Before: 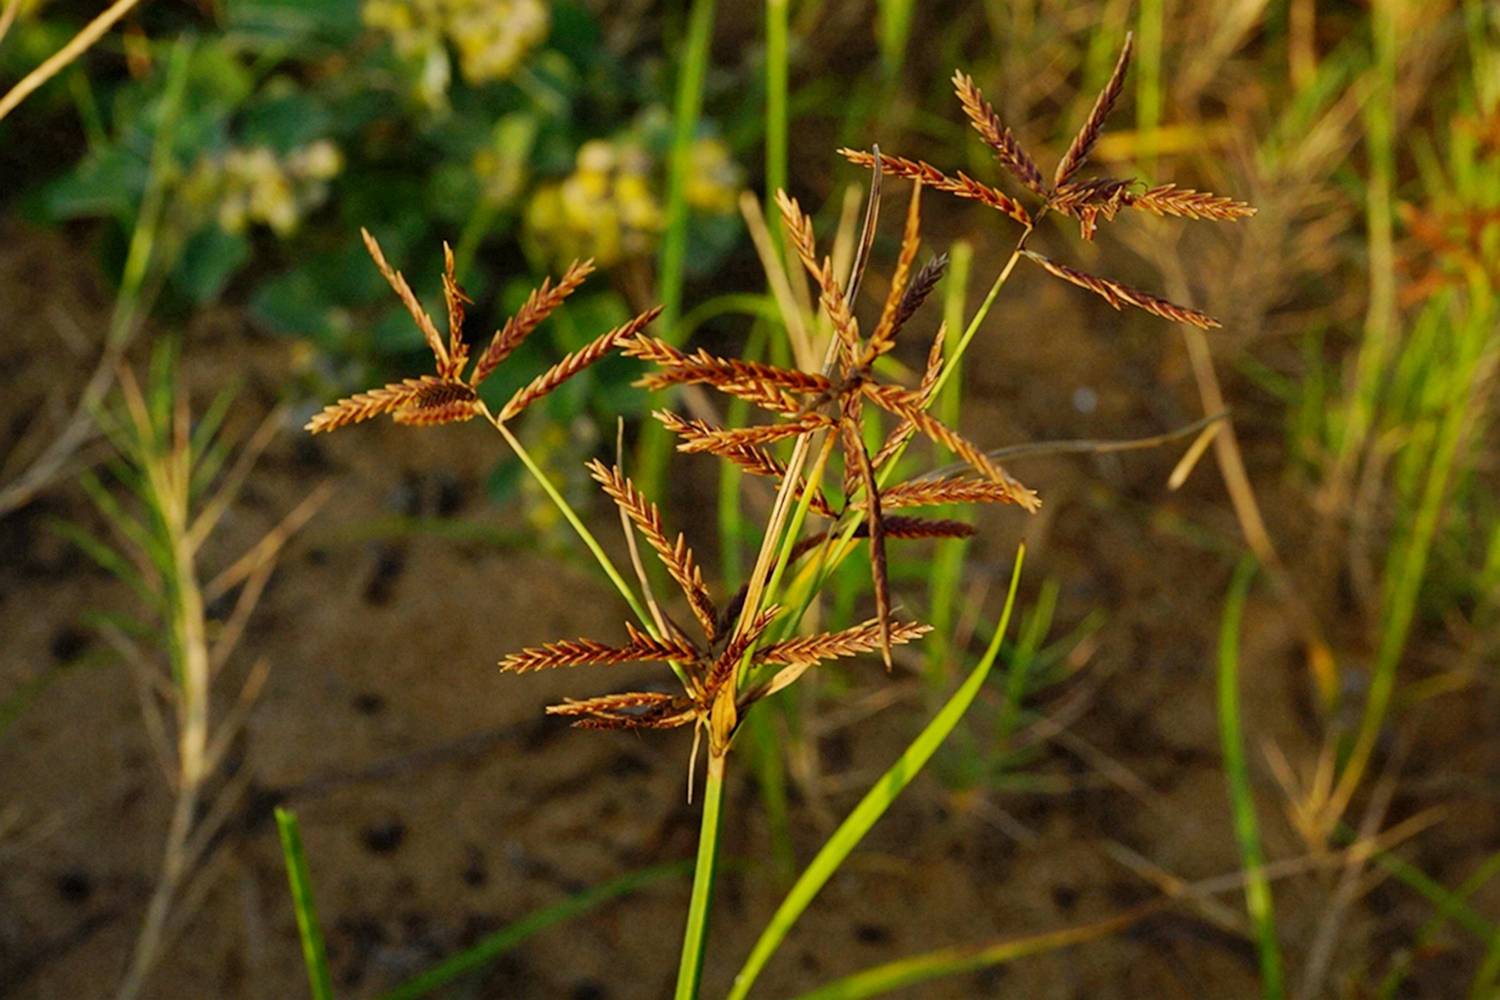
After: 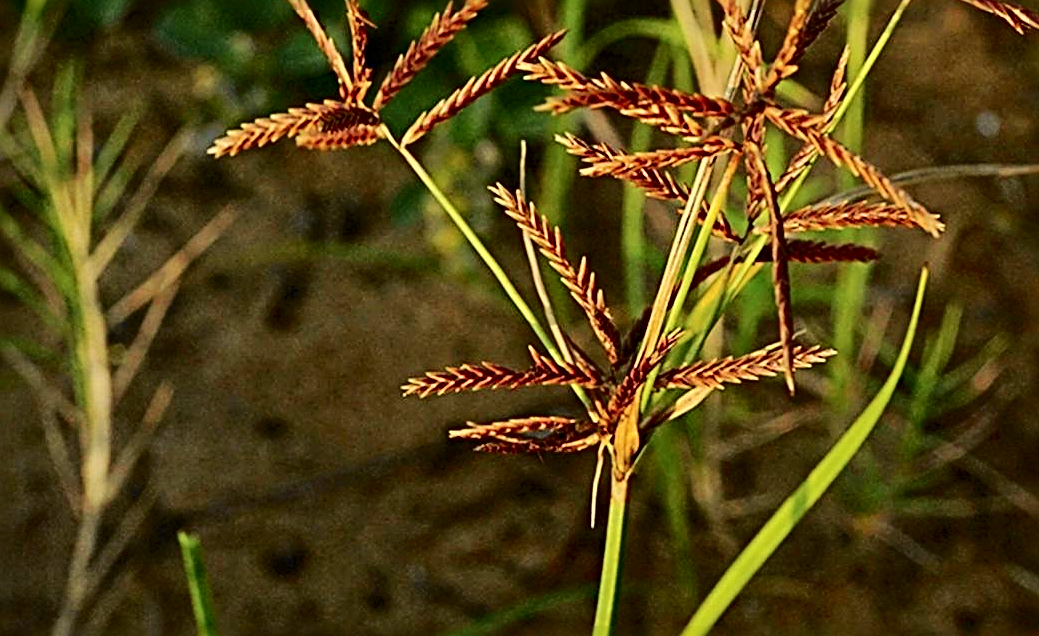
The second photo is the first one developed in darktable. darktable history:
crop: left 6.488%, top 27.668%, right 24.183%, bottom 8.656%
tone curve: curves: ch0 [(0.003, 0) (0.066, 0.031) (0.16, 0.089) (0.269, 0.218) (0.395, 0.408) (0.517, 0.56) (0.684, 0.734) (0.791, 0.814) (1, 1)]; ch1 [(0, 0) (0.164, 0.115) (0.337, 0.332) (0.39, 0.398) (0.464, 0.461) (0.501, 0.5) (0.507, 0.5) (0.534, 0.532) (0.577, 0.59) (0.652, 0.681) (0.733, 0.764) (0.819, 0.823) (1, 1)]; ch2 [(0, 0) (0.337, 0.382) (0.464, 0.476) (0.501, 0.5) (0.527, 0.54) (0.551, 0.565) (0.628, 0.632) (0.689, 0.686) (1, 1)], color space Lab, independent channels, preserve colors none
fill light: on, module defaults
sharpen: radius 3.69, amount 0.928
